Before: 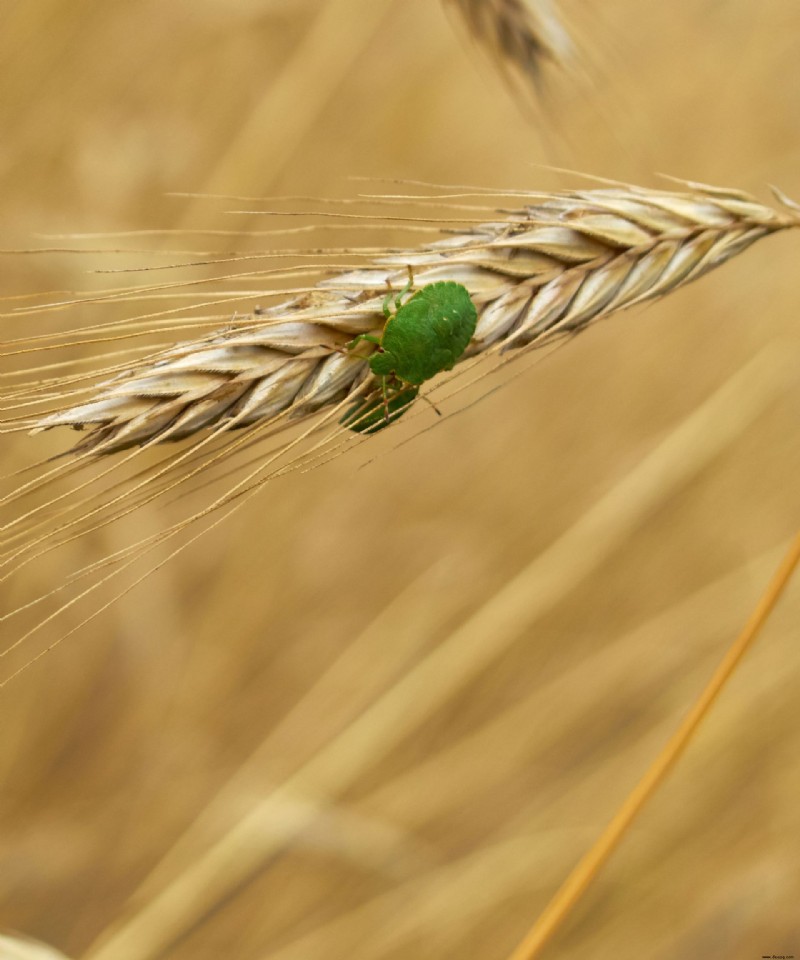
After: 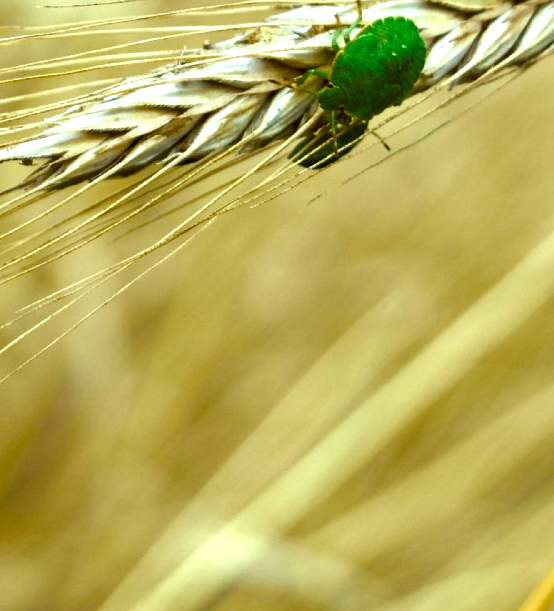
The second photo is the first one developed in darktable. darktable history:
color balance rgb: shadows lift › luminance -7.7%, shadows lift › chroma 2.13%, shadows lift › hue 200.79°, power › luminance -7.77%, power › chroma 2.27%, power › hue 220.69°, highlights gain › luminance 15.15%, highlights gain › chroma 4%, highlights gain › hue 209.35°, global offset › luminance -0.21%, global offset › chroma 0.27%, perceptual saturation grading › global saturation 24.42%, perceptual saturation grading › highlights -24.42%, perceptual saturation grading › mid-tones 24.42%, perceptual saturation grading › shadows 40%, perceptual brilliance grading › global brilliance -5%, perceptual brilliance grading › highlights 24.42%, perceptual brilliance grading › mid-tones 7%, perceptual brilliance grading › shadows -5%
crop: left 6.488%, top 27.668%, right 24.183%, bottom 8.656%
levels: levels [0.026, 0.507, 0.987]
